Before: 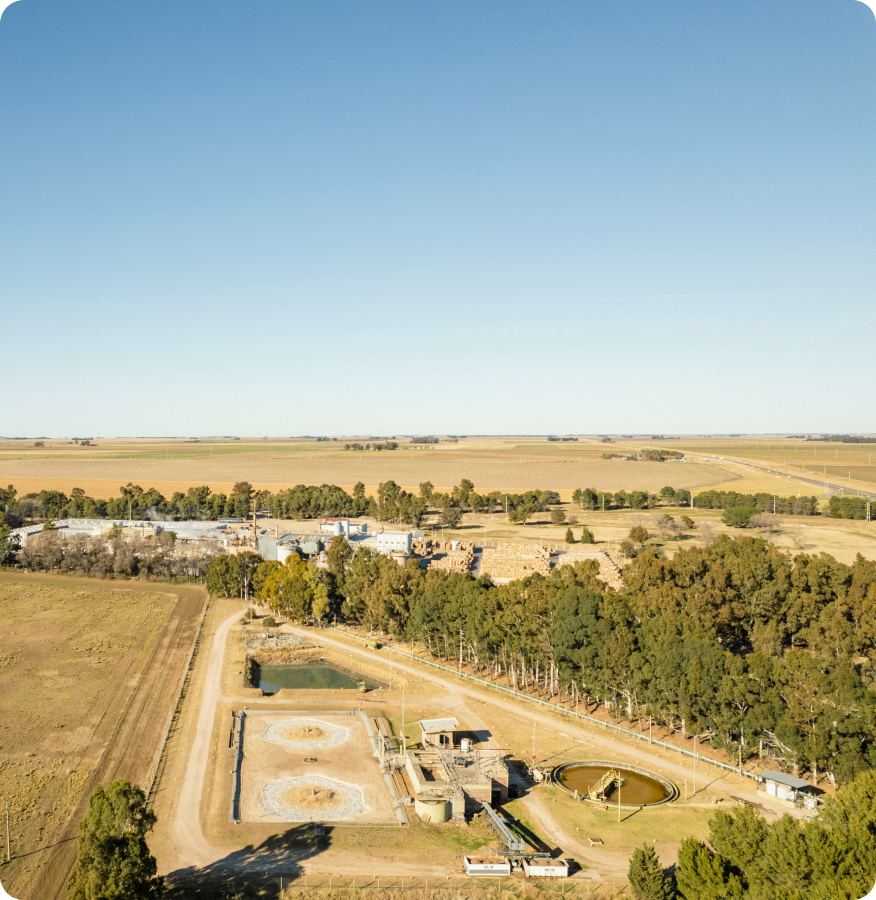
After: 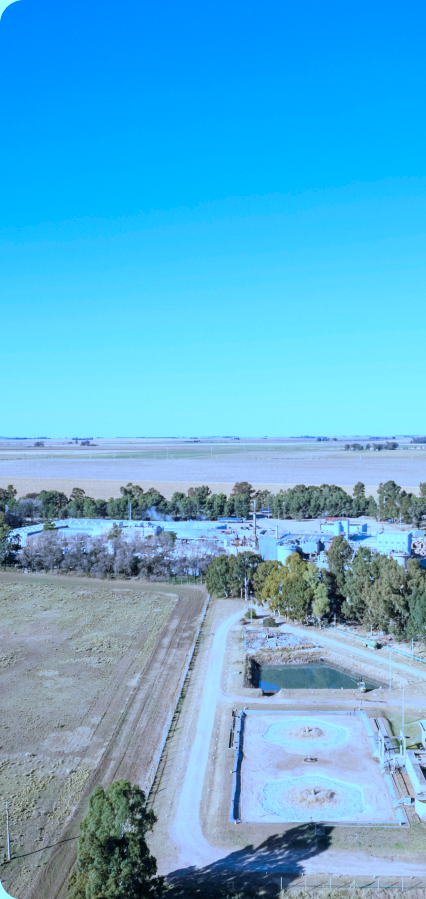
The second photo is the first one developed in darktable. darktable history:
crop and rotate: left 0.037%, top 0%, right 51.301%
color calibration: illuminant custom, x 0.459, y 0.428, temperature 2599.59 K
